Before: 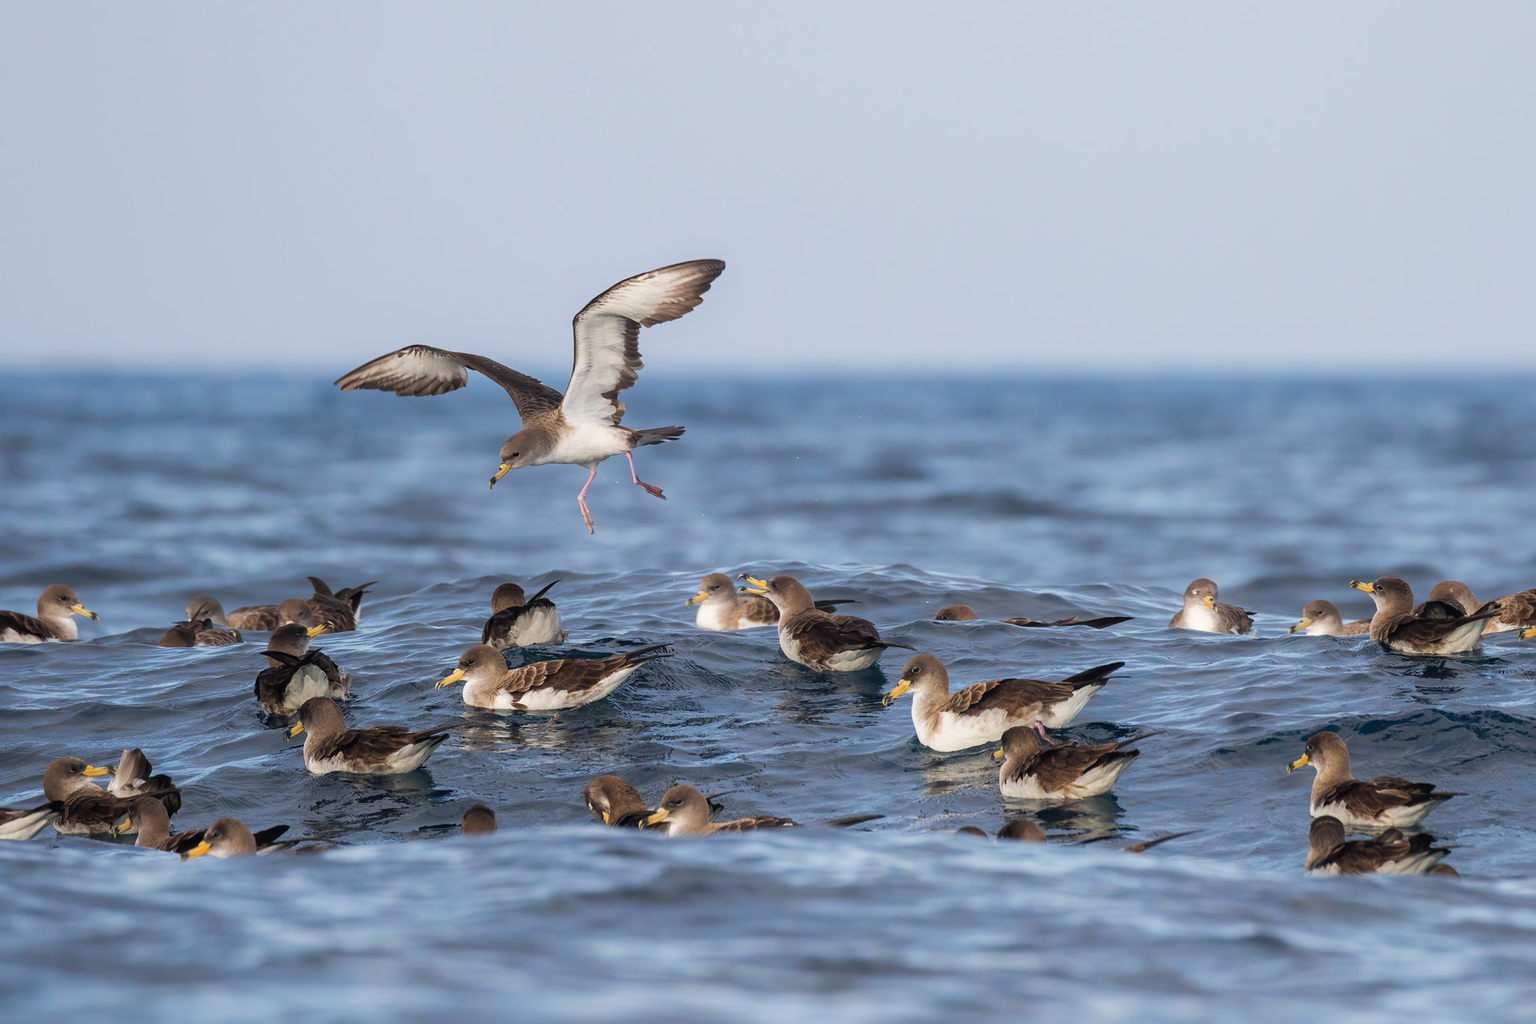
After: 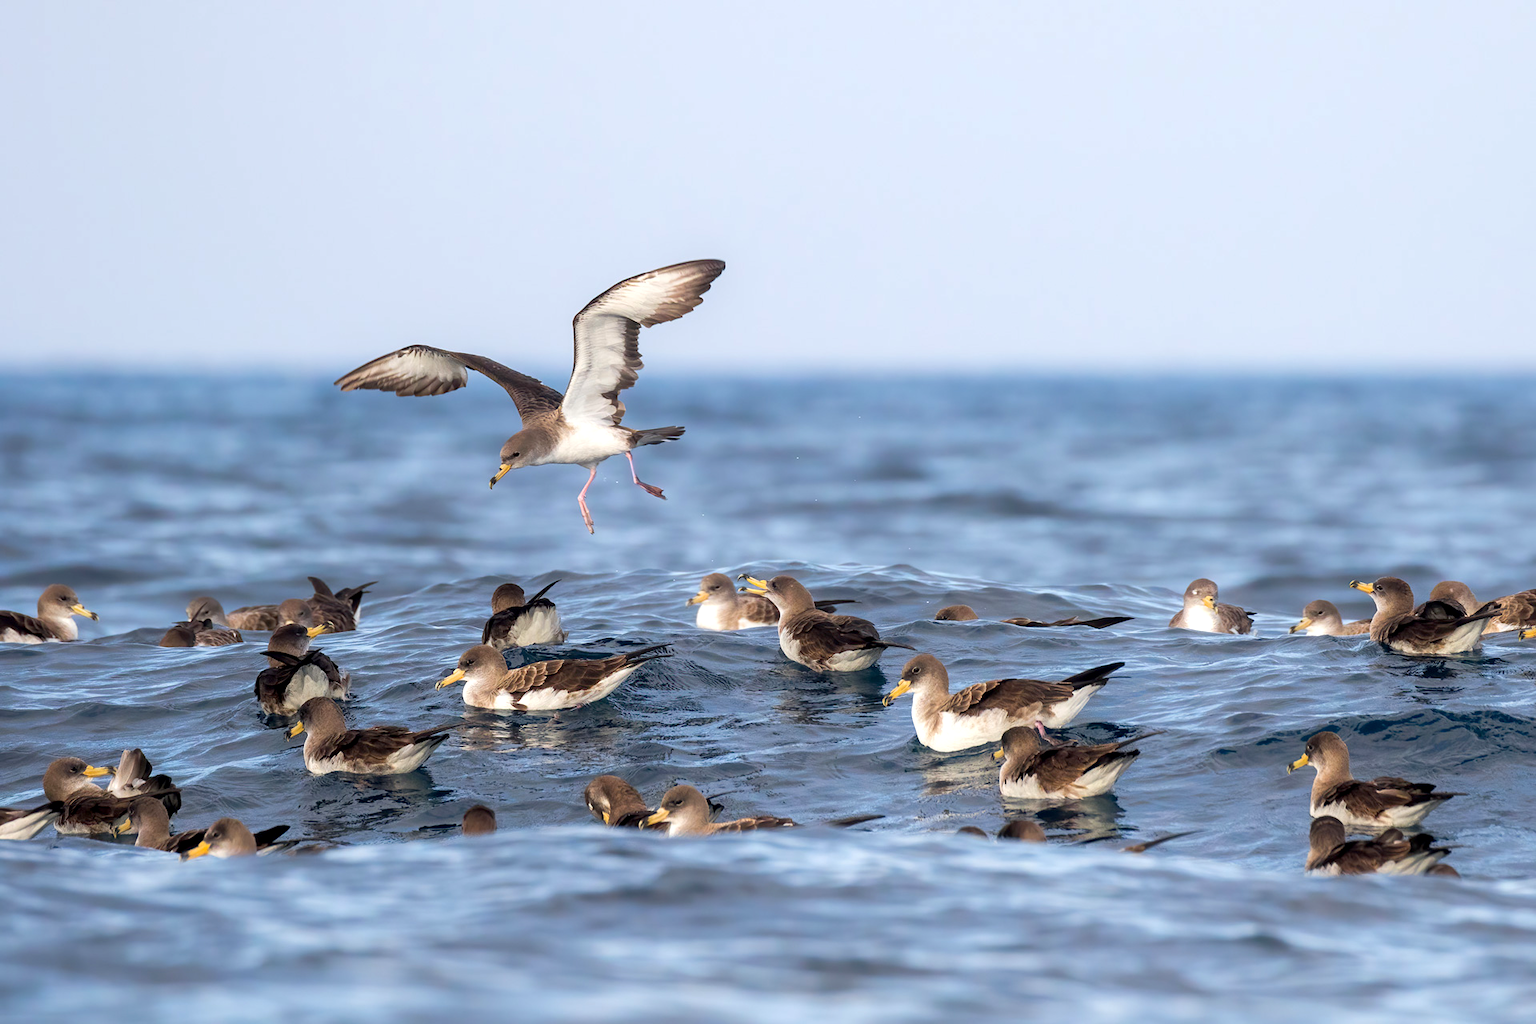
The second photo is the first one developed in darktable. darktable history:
exposure: black level correction 0.005, exposure 0.42 EV, compensate highlight preservation false
